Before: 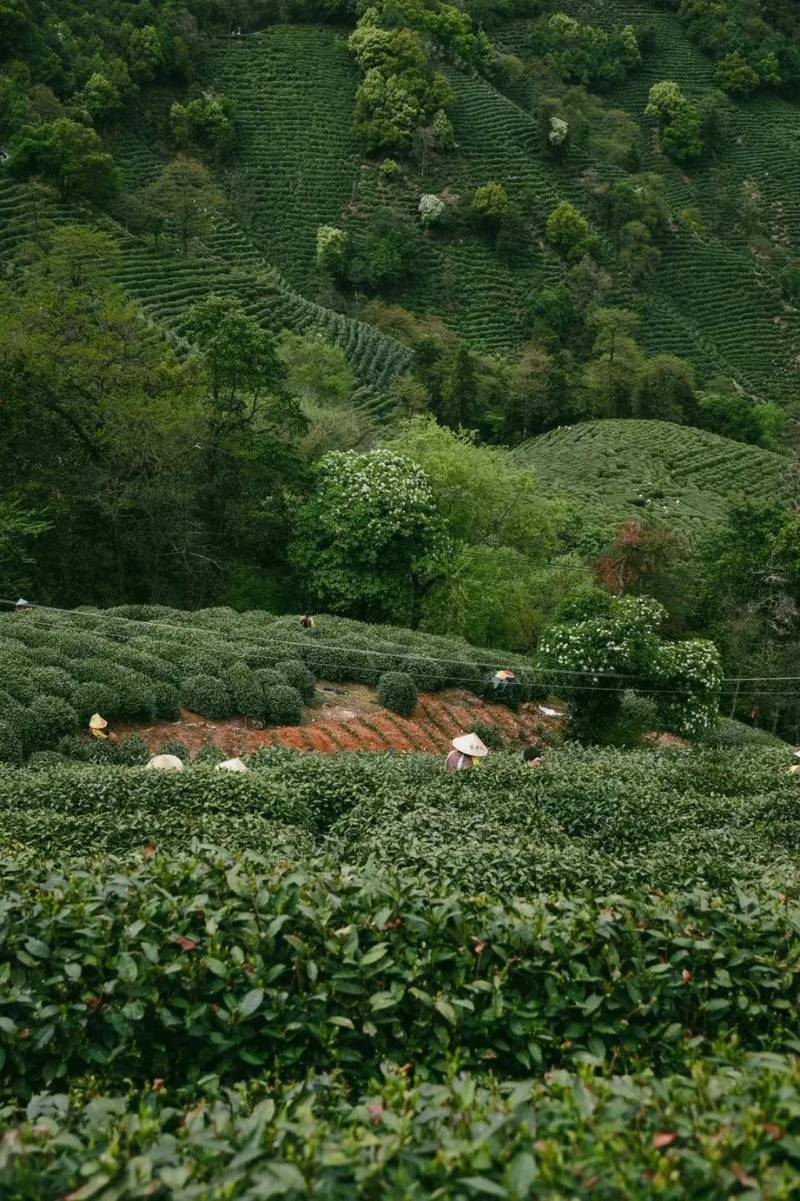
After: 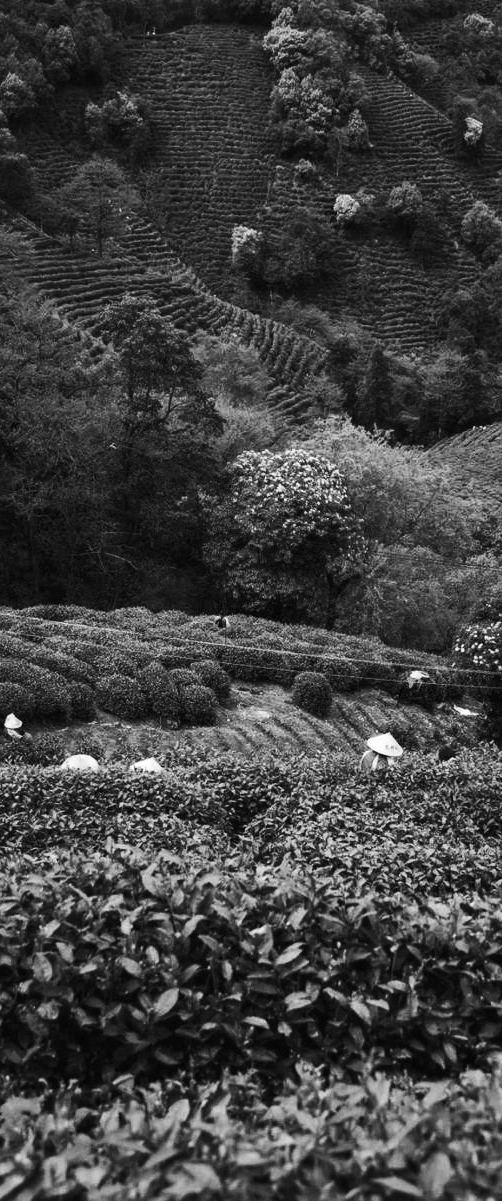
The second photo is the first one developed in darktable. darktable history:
color balance rgb: linear chroma grading › shadows 32%, linear chroma grading › global chroma -2%, linear chroma grading › mid-tones 4%, perceptual saturation grading › global saturation -2%, perceptual saturation grading › highlights -8%, perceptual saturation grading › mid-tones 8%, perceptual saturation grading › shadows 4%, perceptual brilliance grading › highlights 8%, perceptual brilliance grading › mid-tones 4%, perceptual brilliance grading › shadows 2%, global vibrance 16%, saturation formula JzAzBz (2021)
contrast brightness saturation: contrast 0.25, saturation -0.31
monochrome: on, module defaults
crop: left 10.644%, right 26.528%
shadows and highlights: shadows 22.7, highlights -48.71, soften with gaussian
